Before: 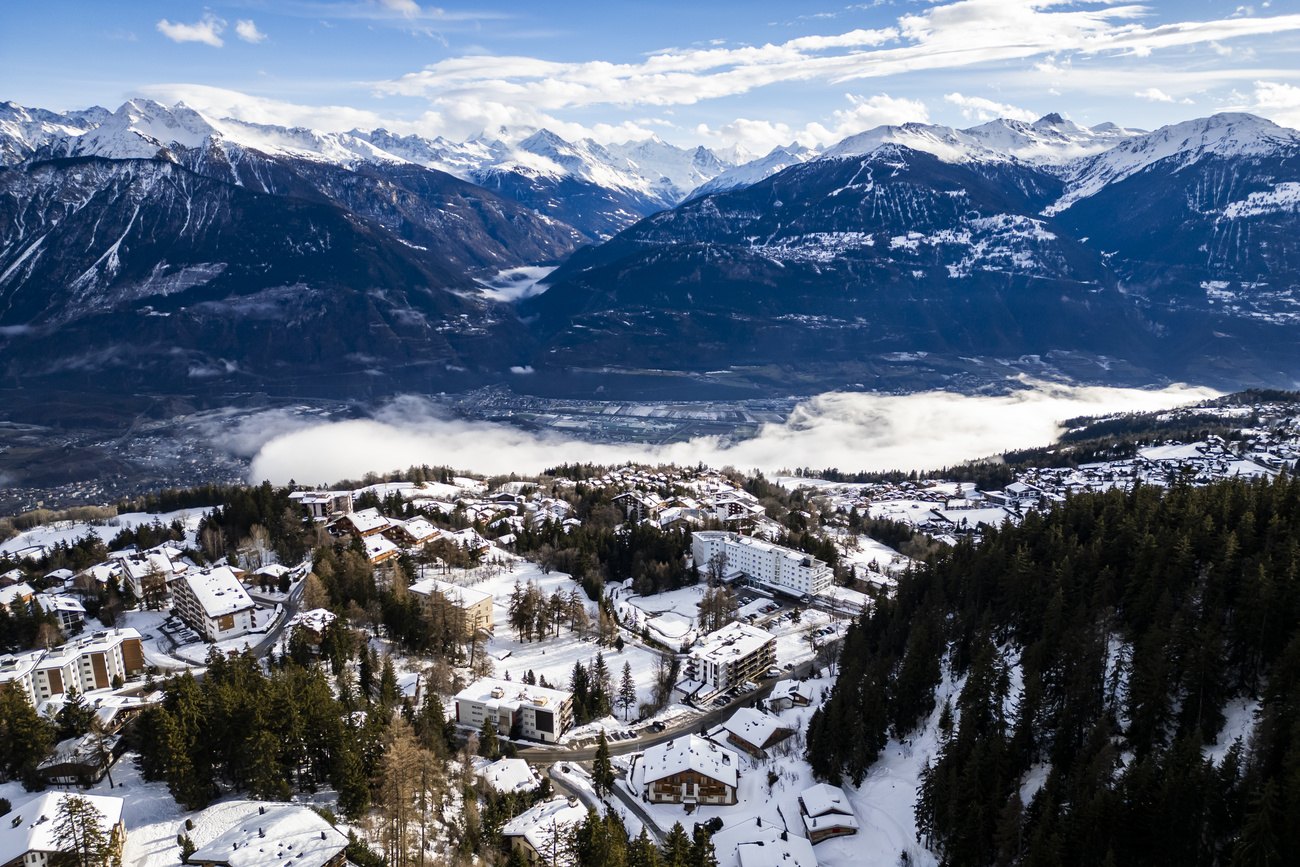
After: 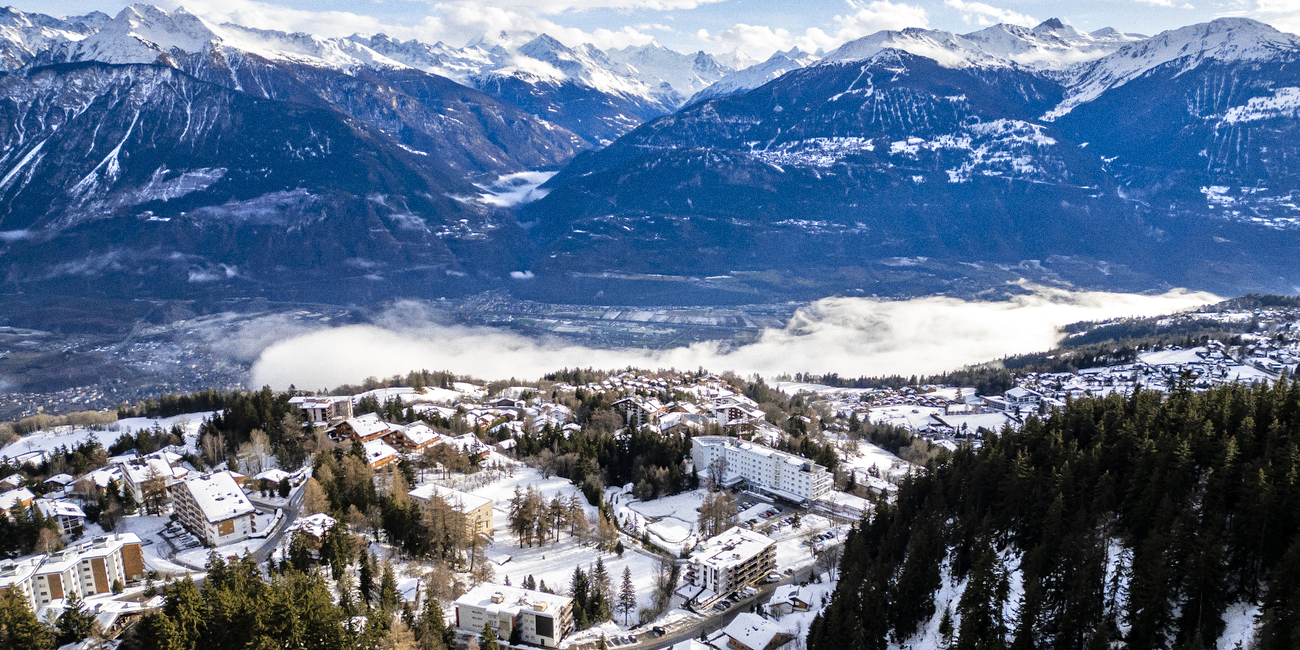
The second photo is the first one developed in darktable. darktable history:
tone equalizer: -7 EV 0.15 EV, -6 EV 0.6 EV, -5 EV 1.15 EV, -4 EV 1.33 EV, -3 EV 1.15 EV, -2 EV 0.6 EV, -1 EV 0.15 EV, mask exposure compensation -0.5 EV
grain: on, module defaults
crop: top 11.038%, bottom 13.962%
